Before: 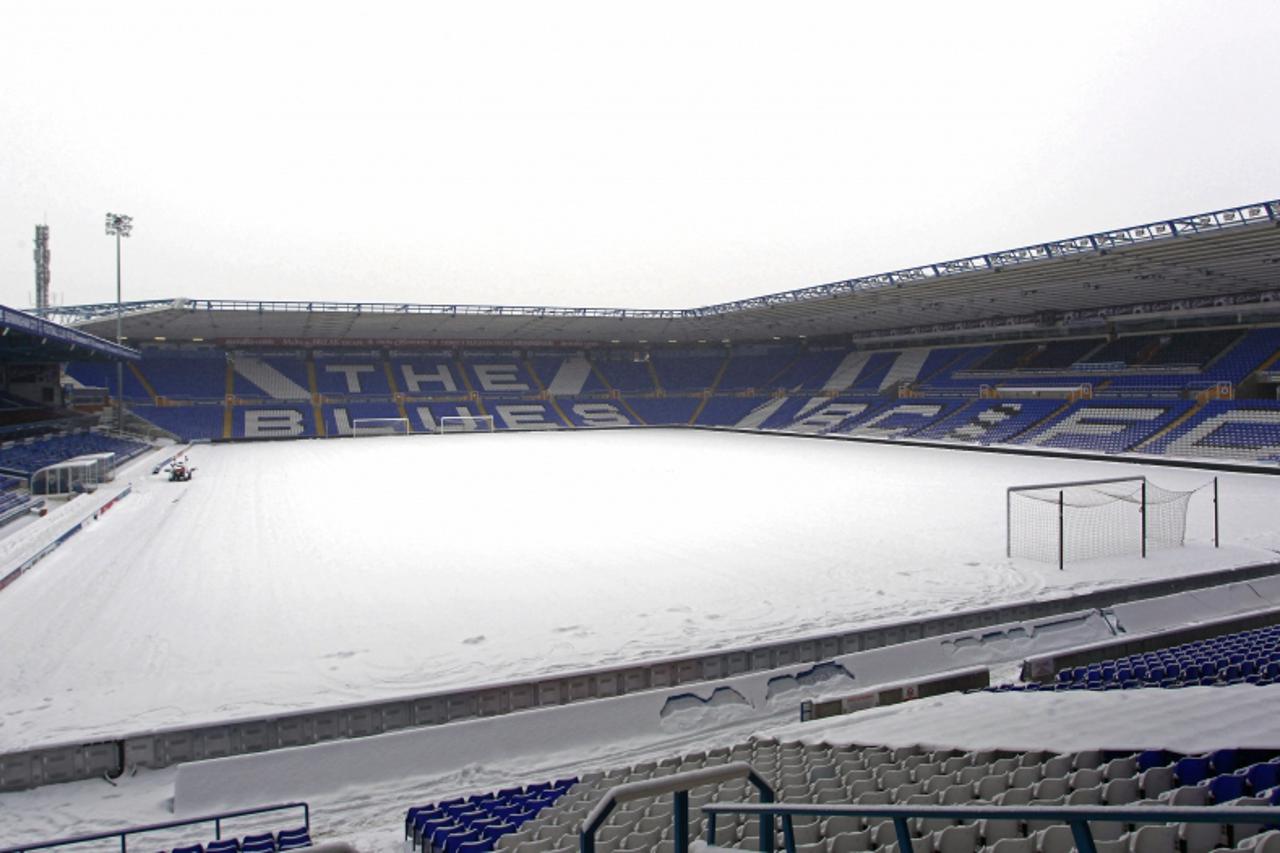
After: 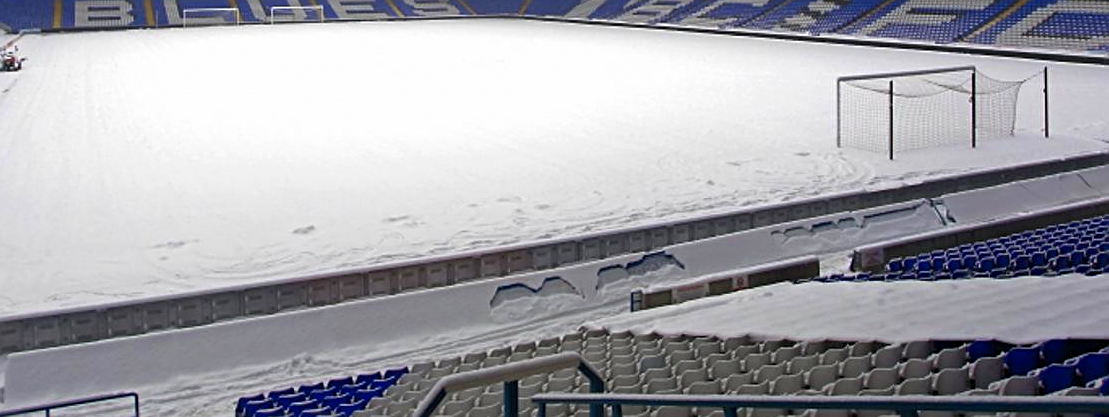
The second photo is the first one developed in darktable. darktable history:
sharpen: on, module defaults
color zones: curves: ch0 [(0.004, 0.305) (0.261, 0.623) (0.389, 0.399) (0.708, 0.571) (0.947, 0.34)]; ch1 [(0.025, 0.645) (0.229, 0.584) (0.326, 0.551) (0.484, 0.262) (0.757, 0.643)]
crop and rotate: left 13.306%, top 48.129%, bottom 2.928%
